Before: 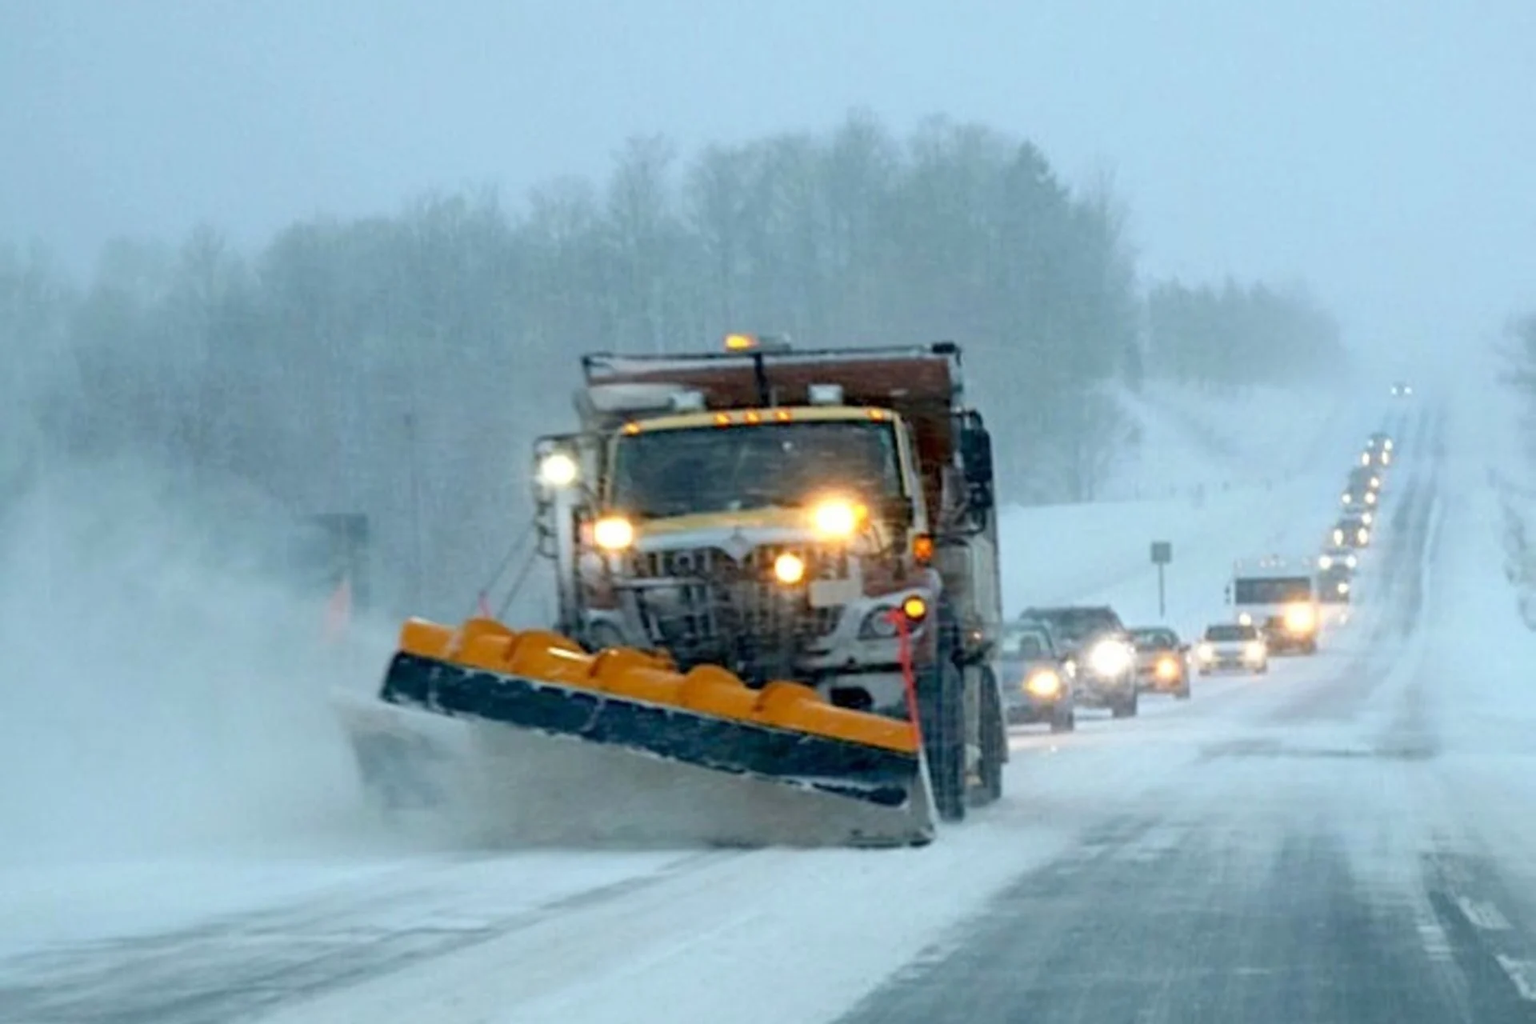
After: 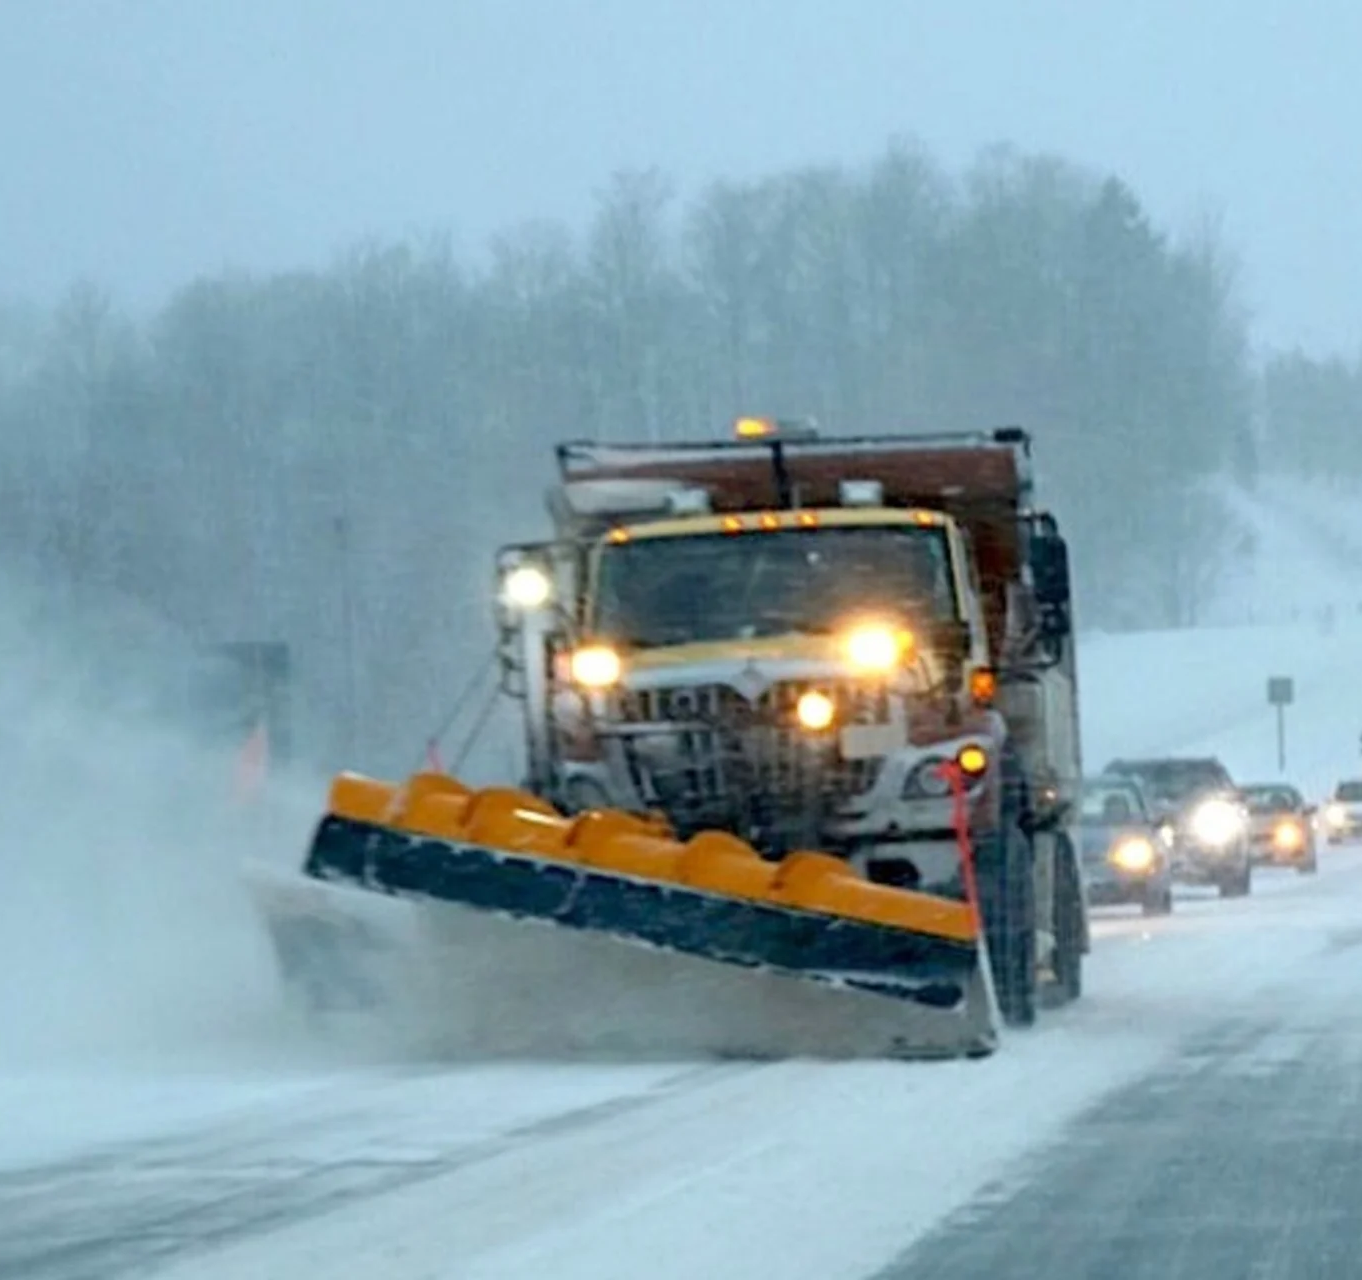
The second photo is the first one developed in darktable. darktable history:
crop and rotate: left 8.929%, right 20.117%
